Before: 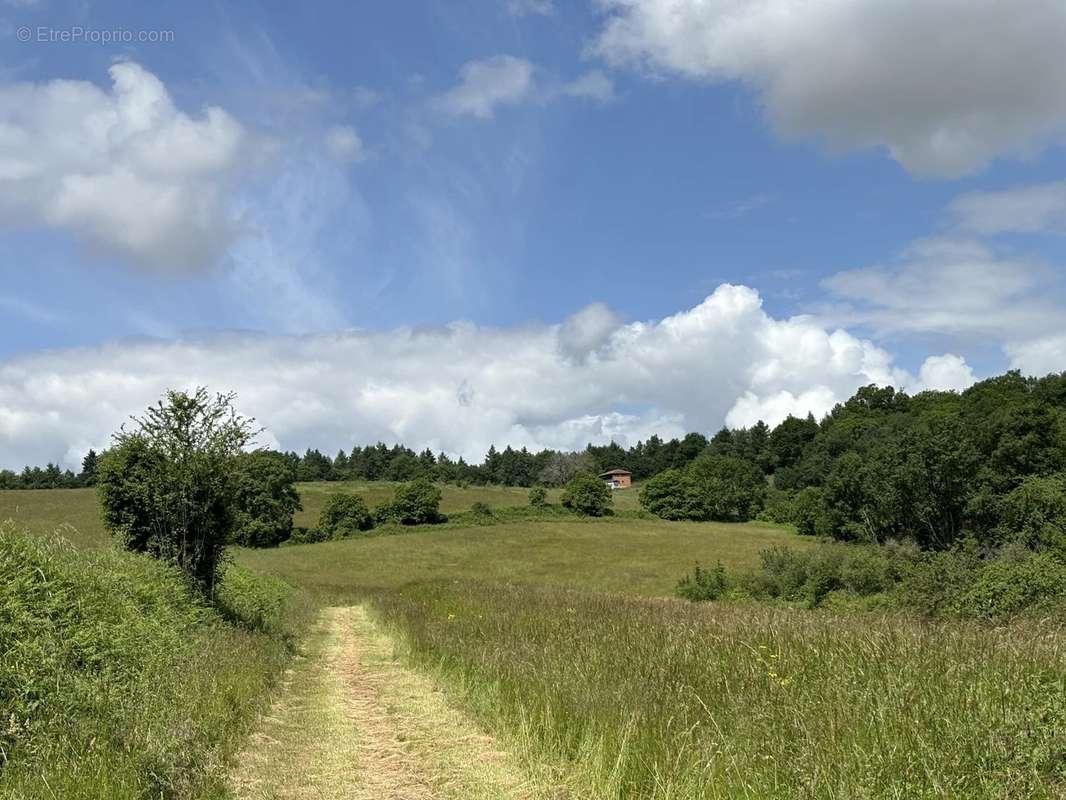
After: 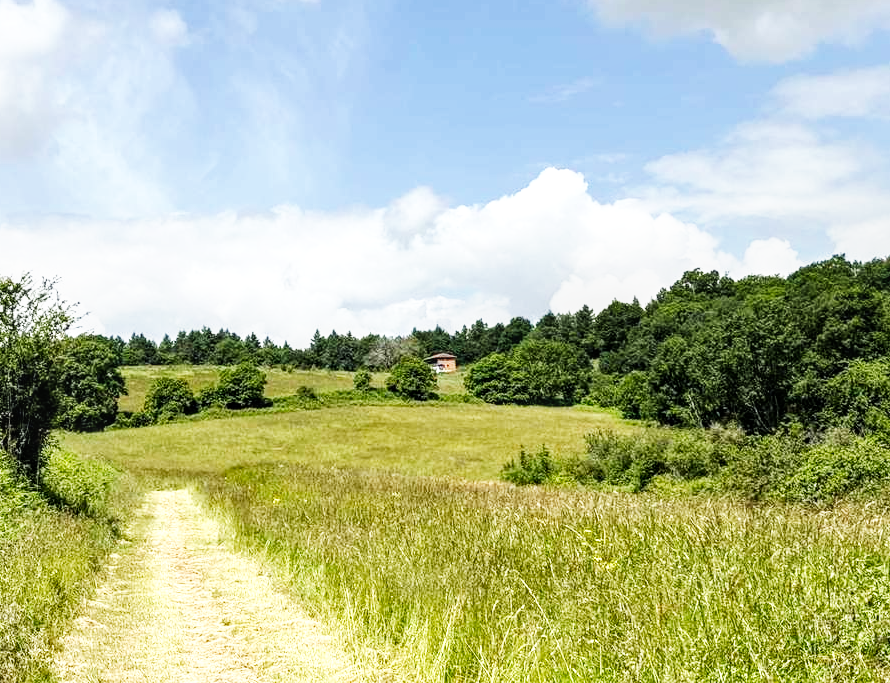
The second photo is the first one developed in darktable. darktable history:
local contrast: on, module defaults
base curve: curves: ch0 [(0, 0) (0.007, 0.004) (0.027, 0.03) (0.046, 0.07) (0.207, 0.54) (0.442, 0.872) (0.673, 0.972) (1, 1)], preserve colors none
crop: left 16.504%, top 14.62%
